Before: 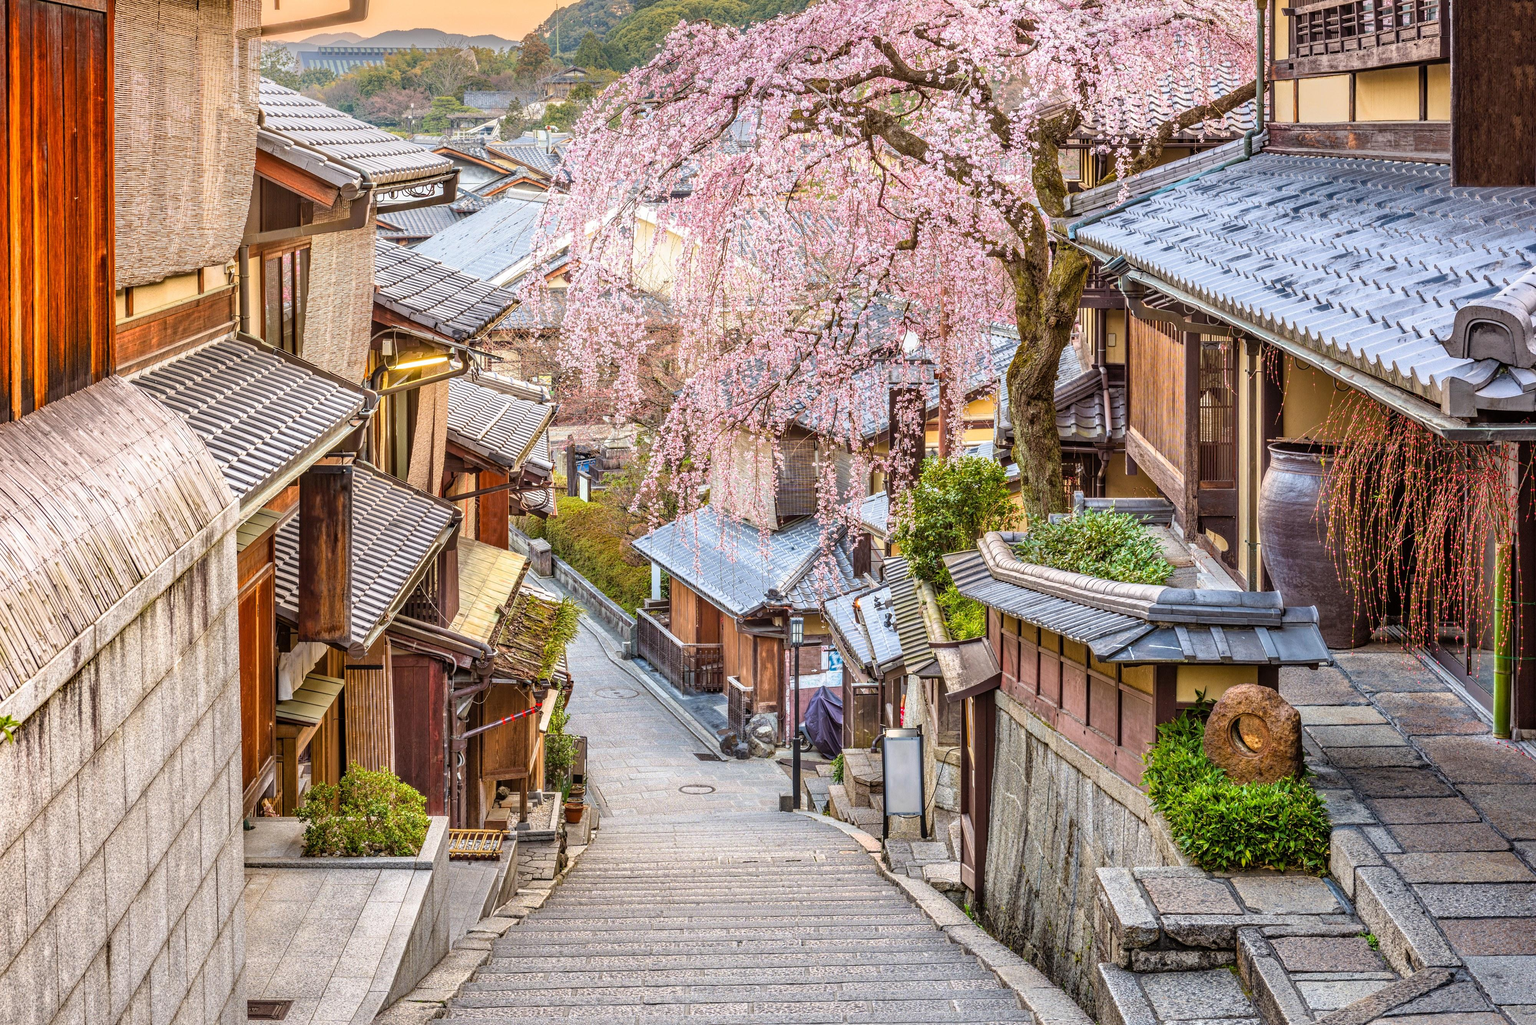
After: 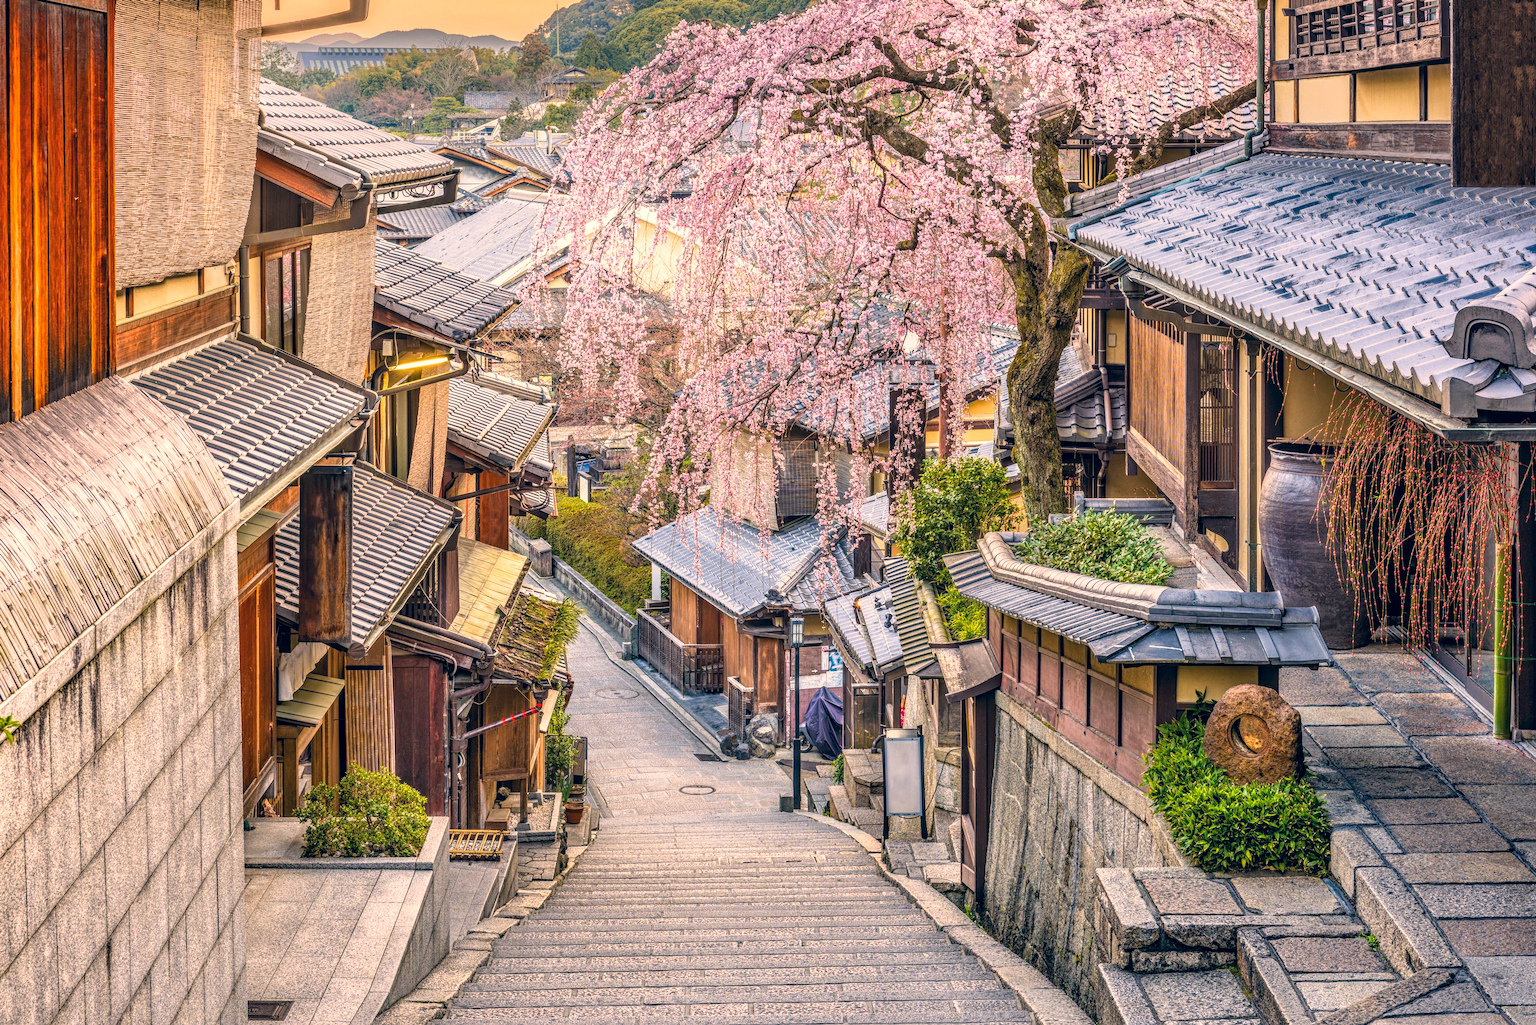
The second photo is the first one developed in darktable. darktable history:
color correction: highlights a* 10.37, highlights b* 13.87, shadows a* -9.91, shadows b* -15.1
local contrast: on, module defaults
